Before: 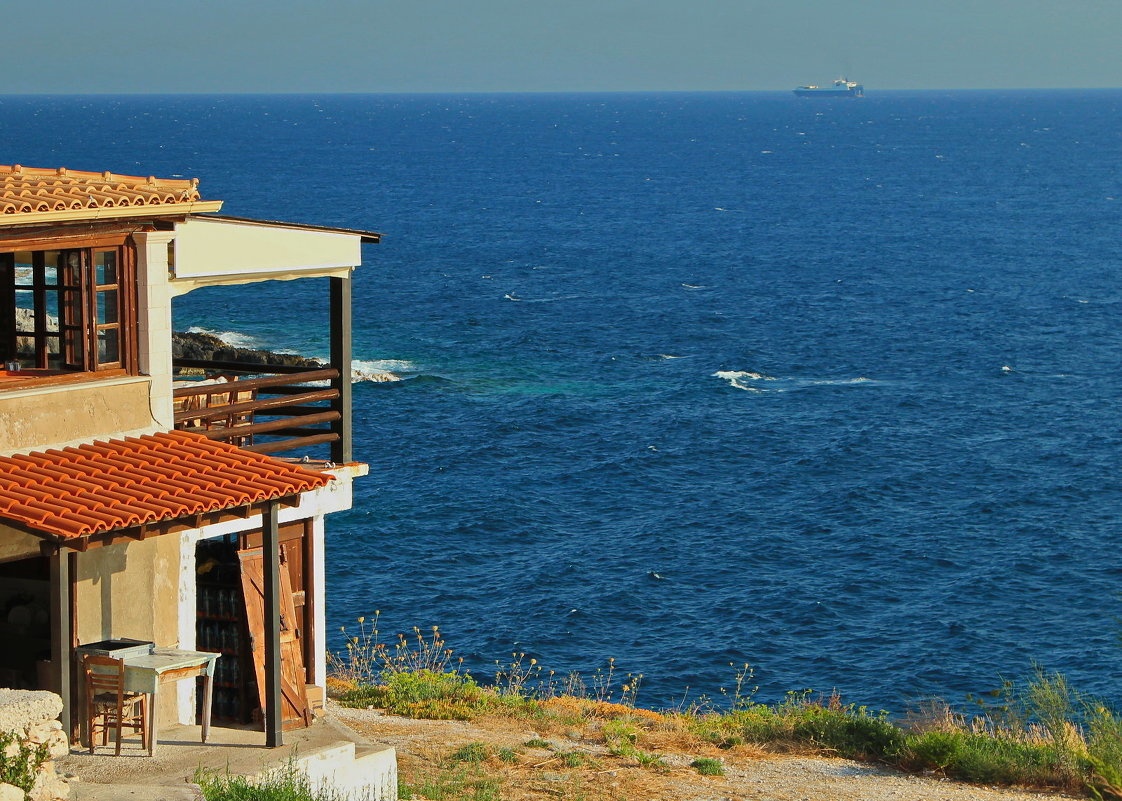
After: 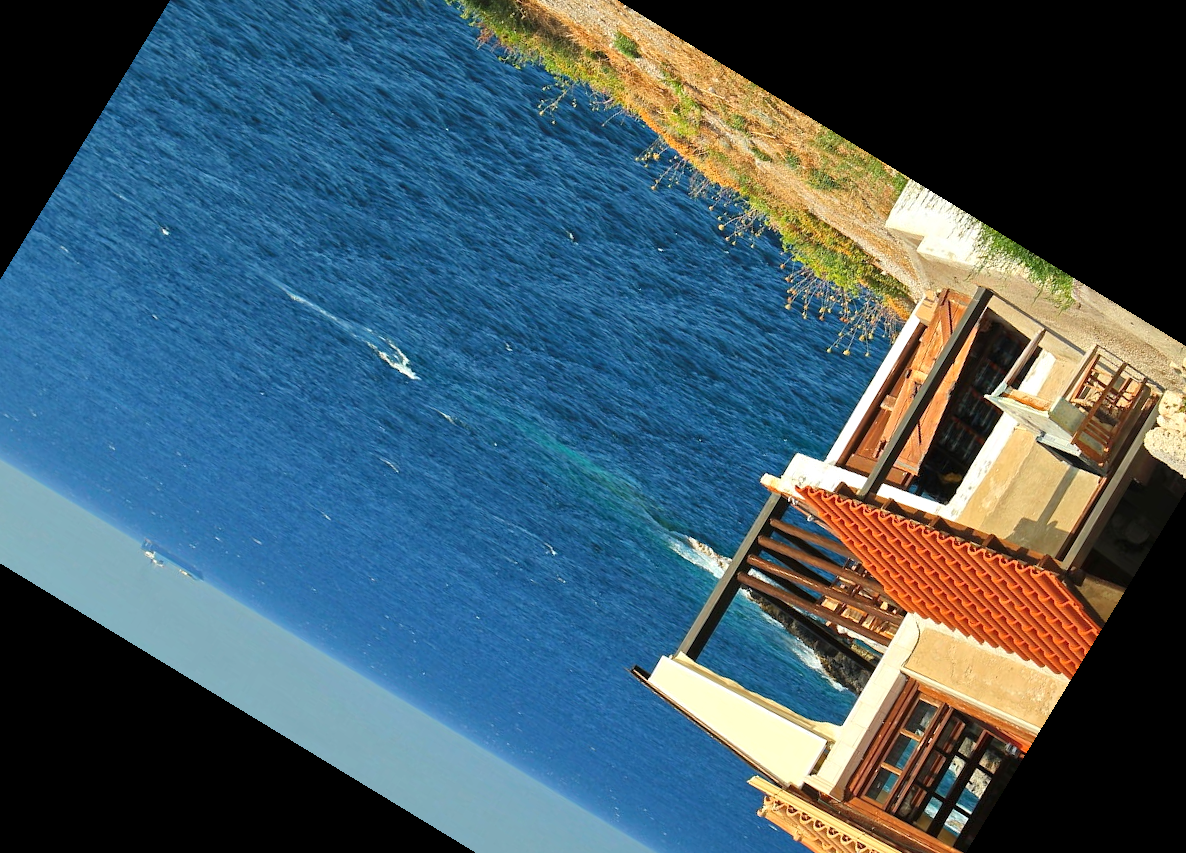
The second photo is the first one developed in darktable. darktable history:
crop and rotate: angle 148.68°, left 9.111%, top 15.603%, right 4.588%, bottom 17.041%
exposure: exposure 0.507 EV, compensate highlight preservation false
